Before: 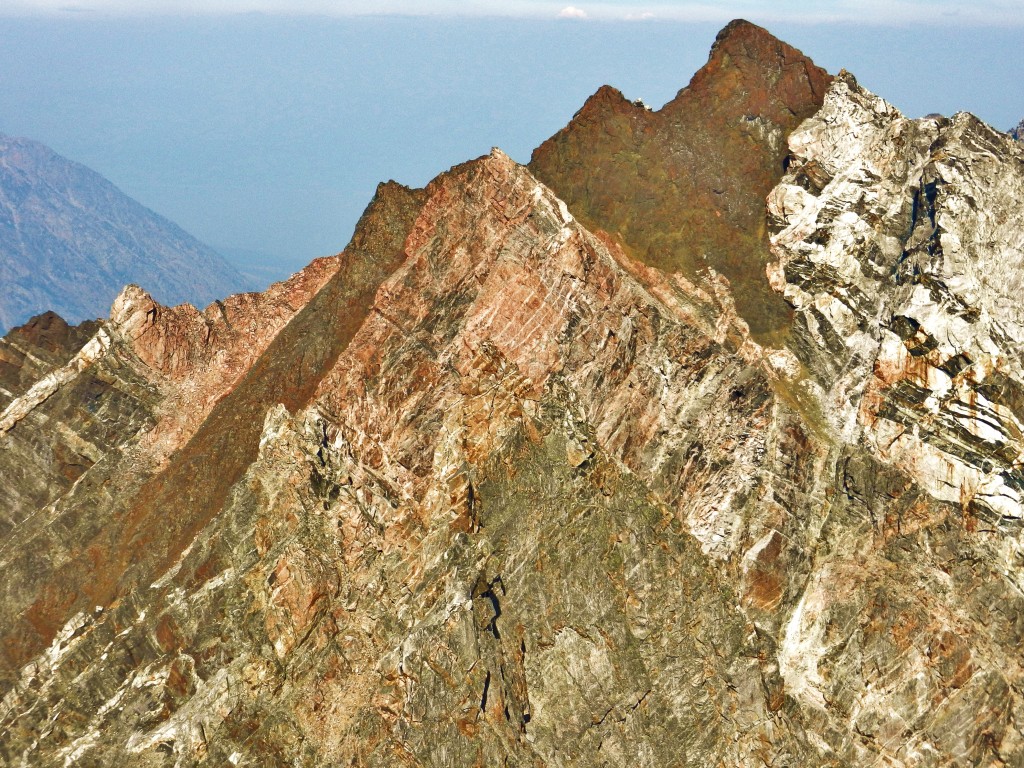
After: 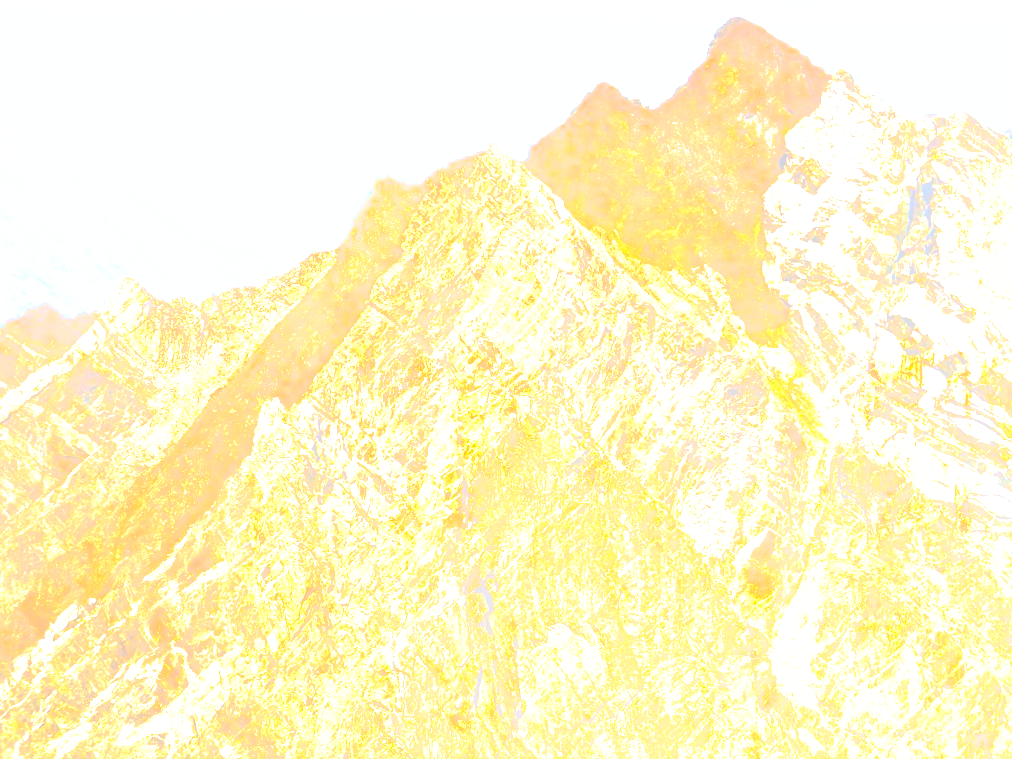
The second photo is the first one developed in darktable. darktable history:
crop and rotate: angle -0.5°
white balance: red 1.05, blue 1.072
bloom: size 40%
rgb levels: preserve colors max RGB
rgb curve: curves: ch0 [(0, 0) (0.21, 0.15) (0.24, 0.21) (0.5, 0.75) (0.75, 0.96) (0.89, 0.99) (1, 1)]; ch1 [(0, 0.02) (0.21, 0.13) (0.25, 0.2) (0.5, 0.67) (0.75, 0.9) (0.89, 0.97) (1, 1)]; ch2 [(0, 0.02) (0.21, 0.13) (0.25, 0.2) (0.5, 0.67) (0.75, 0.9) (0.89, 0.97) (1, 1)], compensate middle gray true
tone curve: curves: ch0 [(0, 0) (0.003, 0.032) (0.011, 0.036) (0.025, 0.049) (0.044, 0.075) (0.069, 0.112) (0.1, 0.151) (0.136, 0.197) (0.177, 0.241) (0.224, 0.295) (0.277, 0.355) (0.335, 0.429) (0.399, 0.512) (0.468, 0.607) (0.543, 0.702) (0.623, 0.796) (0.709, 0.903) (0.801, 0.987) (0.898, 0.997) (1, 1)], preserve colors none
shadows and highlights: on, module defaults
